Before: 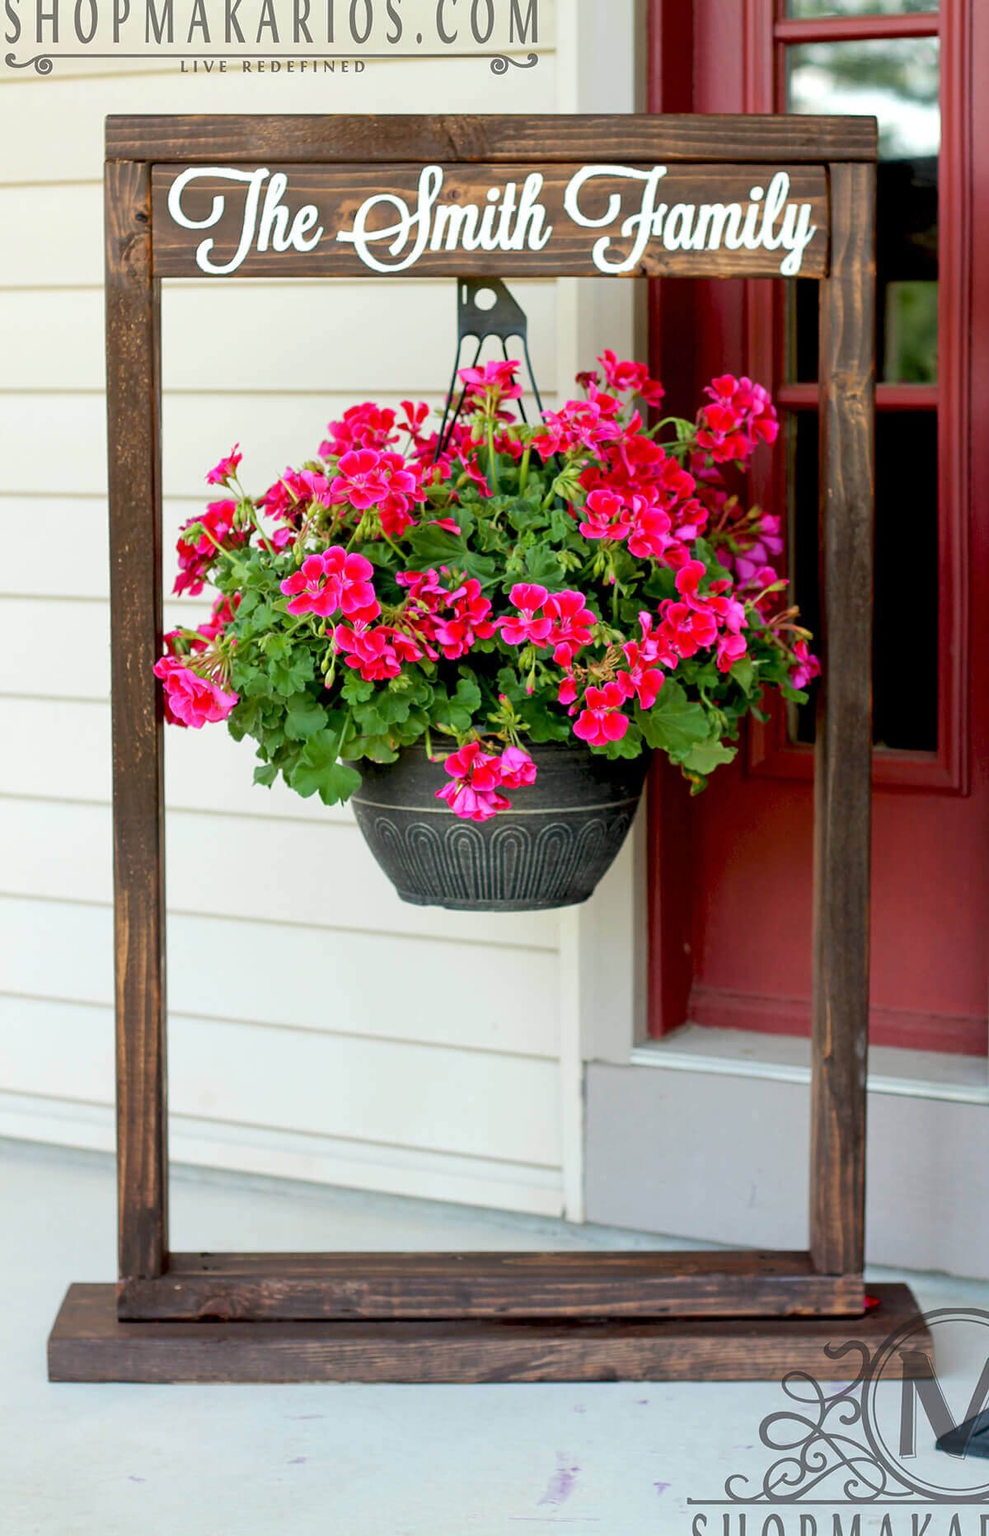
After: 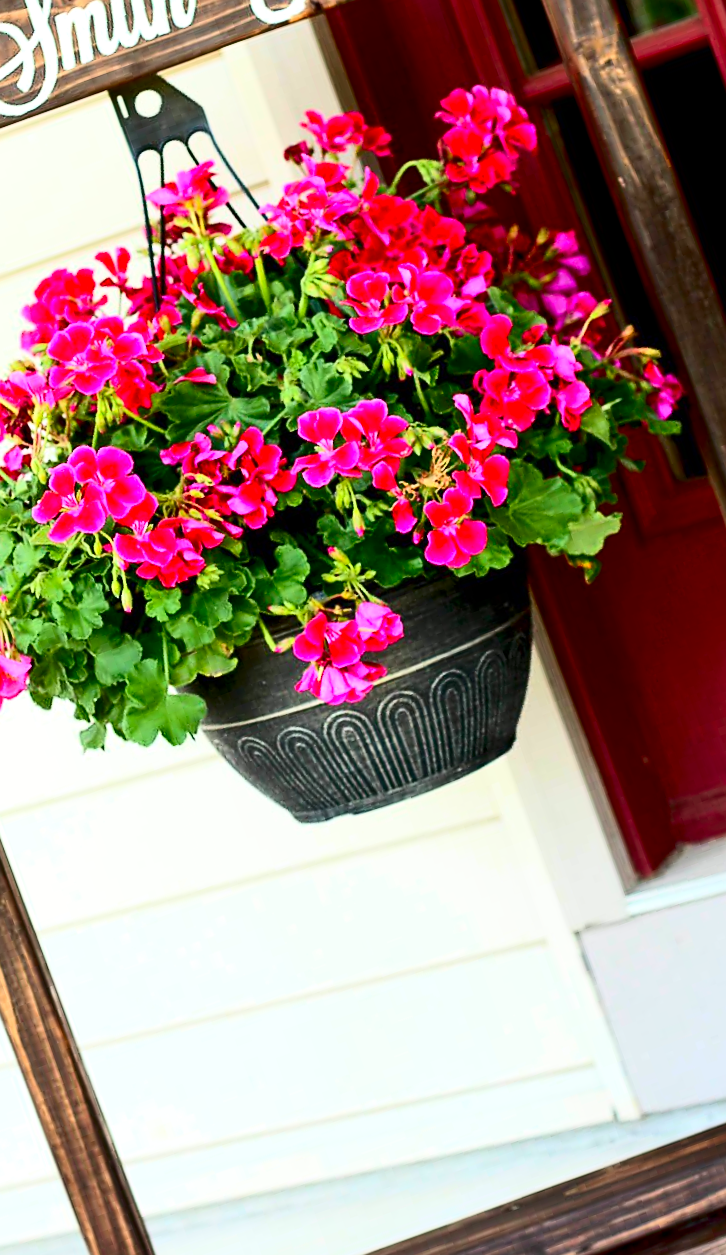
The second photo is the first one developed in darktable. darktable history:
crop and rotate: angle 19.88°, left 6.975%, right 4.105%, bottom 1.06%
exposure: exposure 0.296 EV, compensate highlight preservation false
sharpen: radius 0.981, amount 0.611
contrast brightness saturation: contrast 0.397, brightness 0.054, saturation 0.252
